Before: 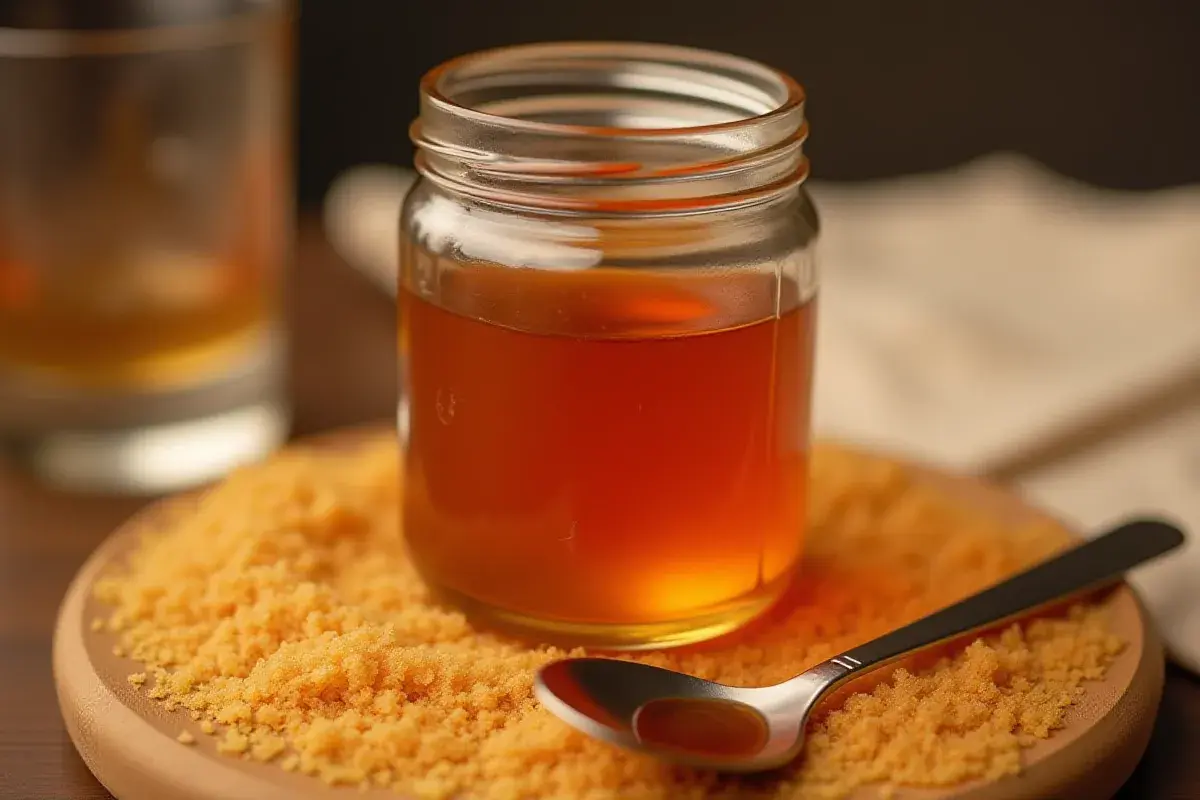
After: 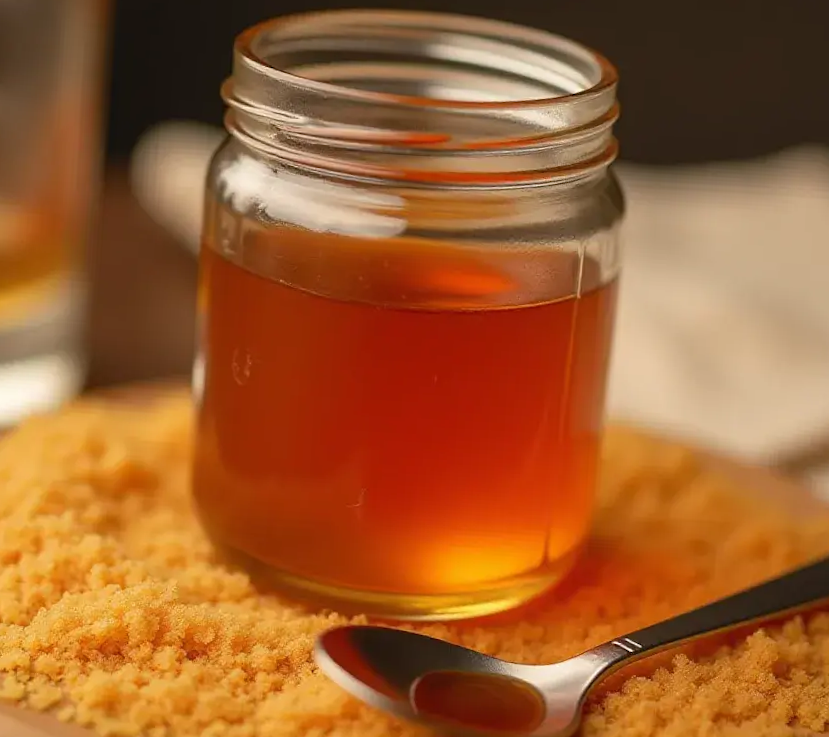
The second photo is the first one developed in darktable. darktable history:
crop and rotate: angle -3.27°, left 14.277%, top 0.028%, right 10.766%, bottom 0.028%
rotate and perspective: automatic cropping original format, crop left 0, crop top 0
